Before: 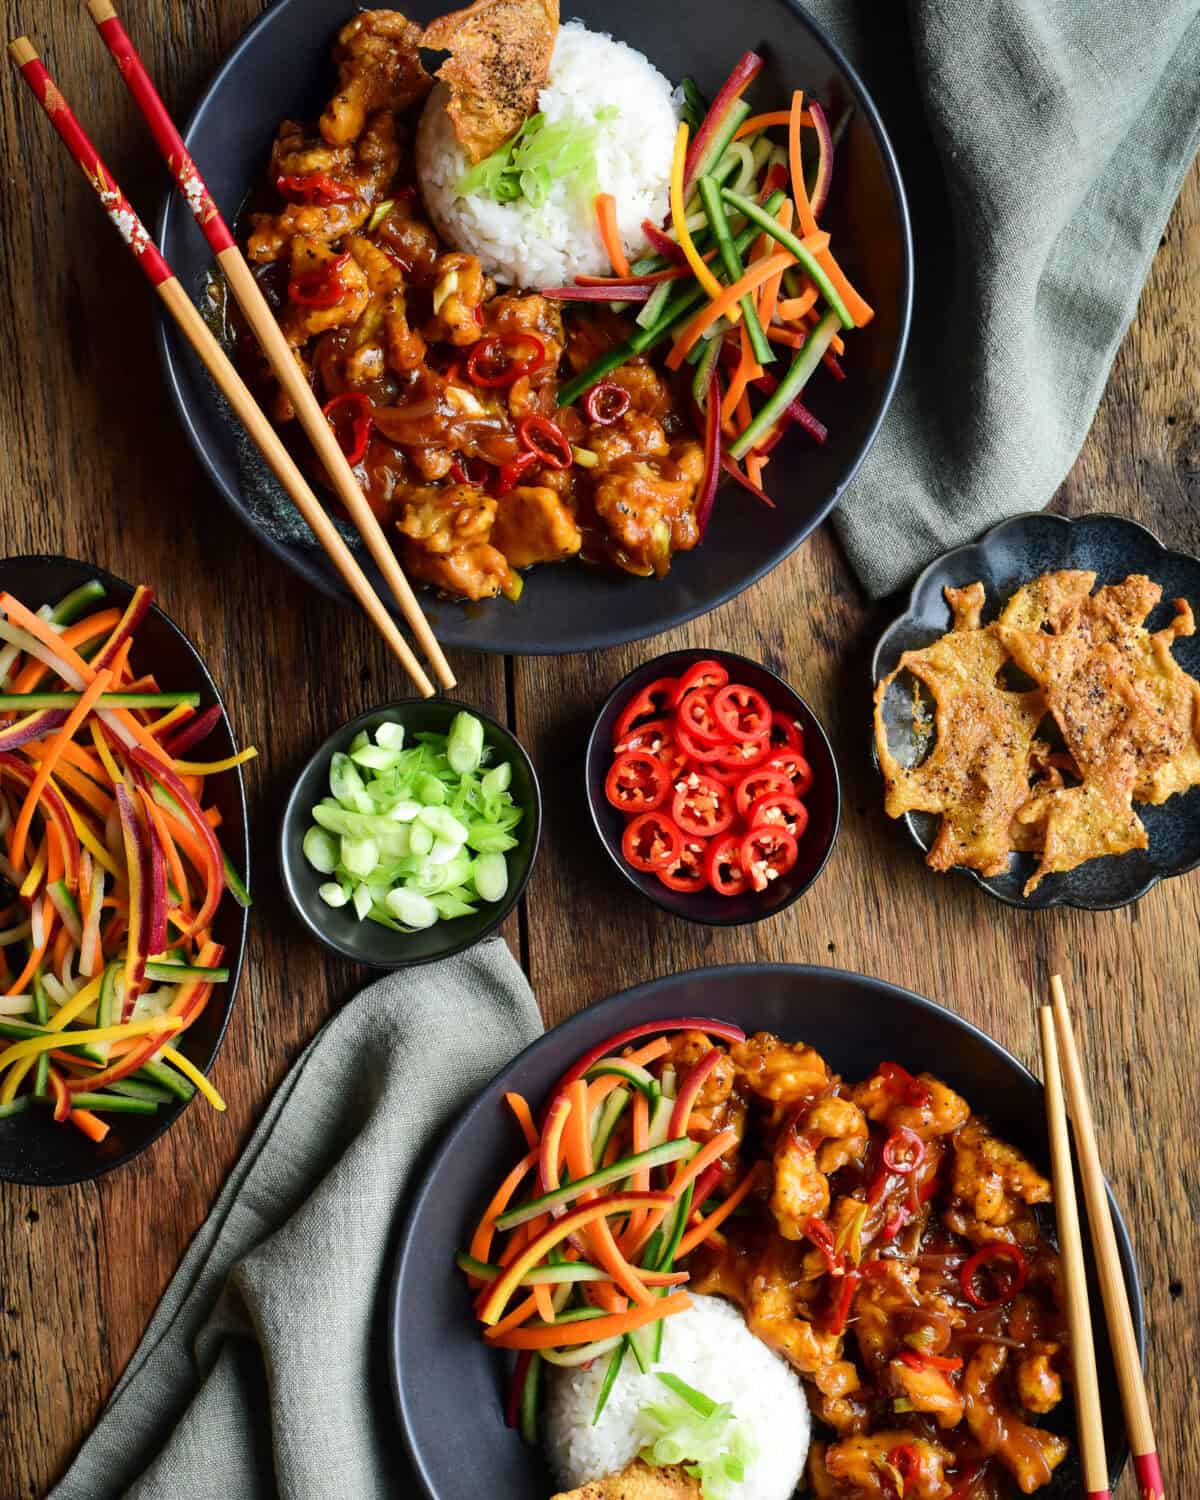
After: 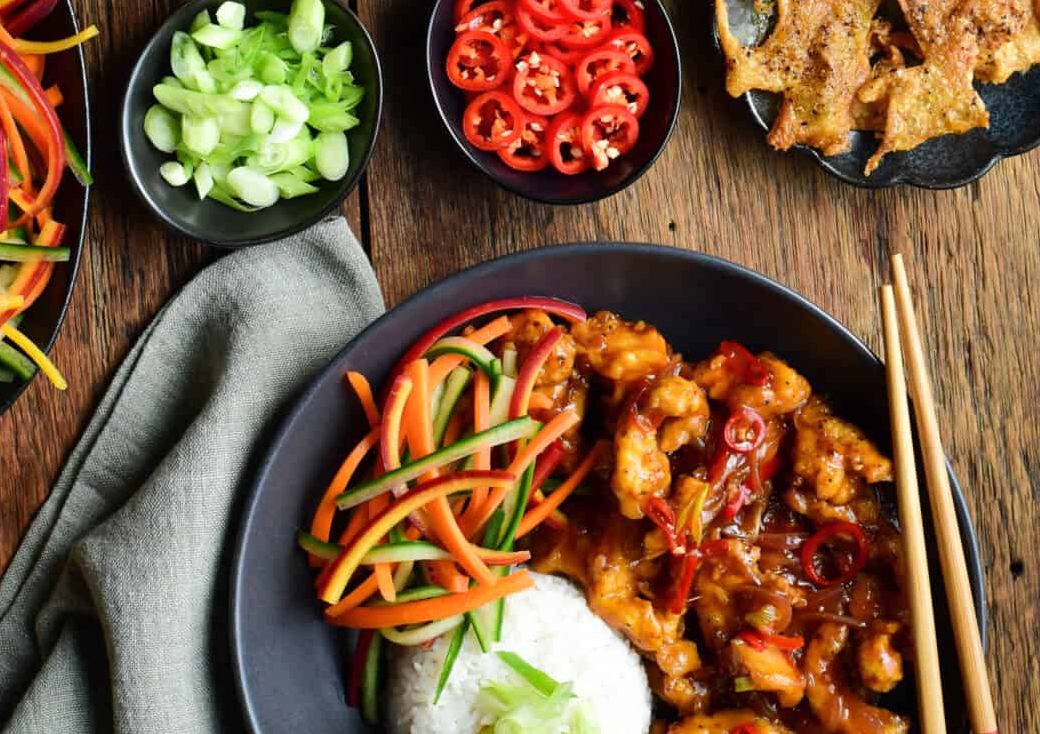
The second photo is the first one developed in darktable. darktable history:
shadows and highlights: shadows 32, highlights -32, soften with gaussian
crop and rotate: left 13.306%, top 48.129%, bottom 2.928%
